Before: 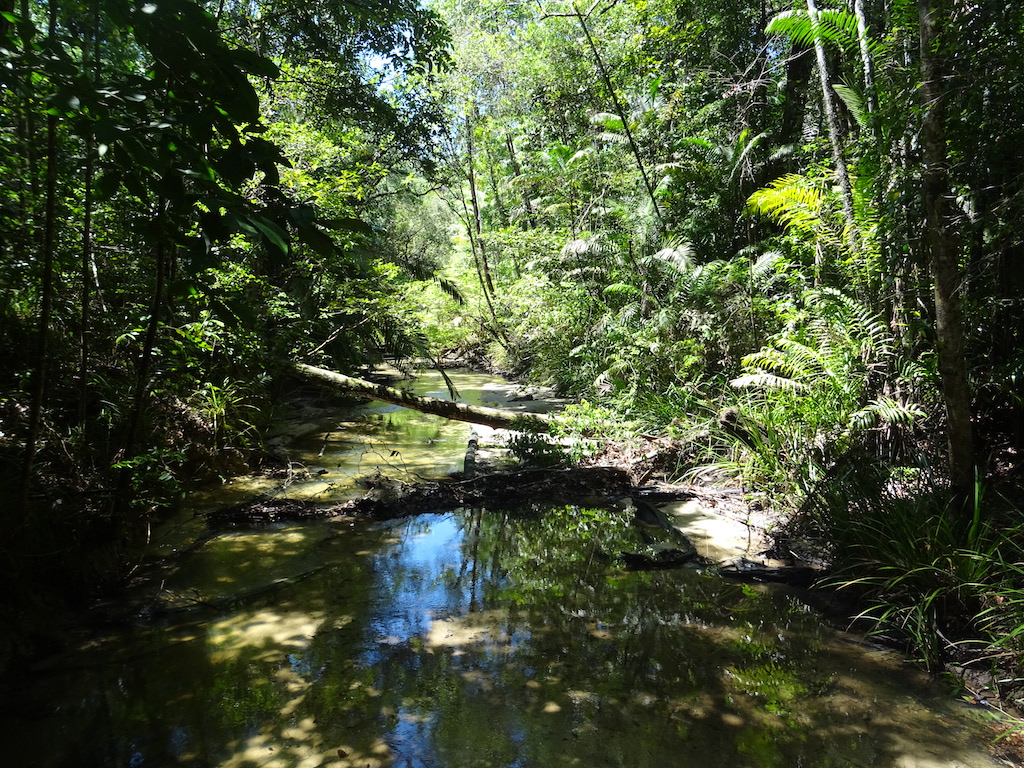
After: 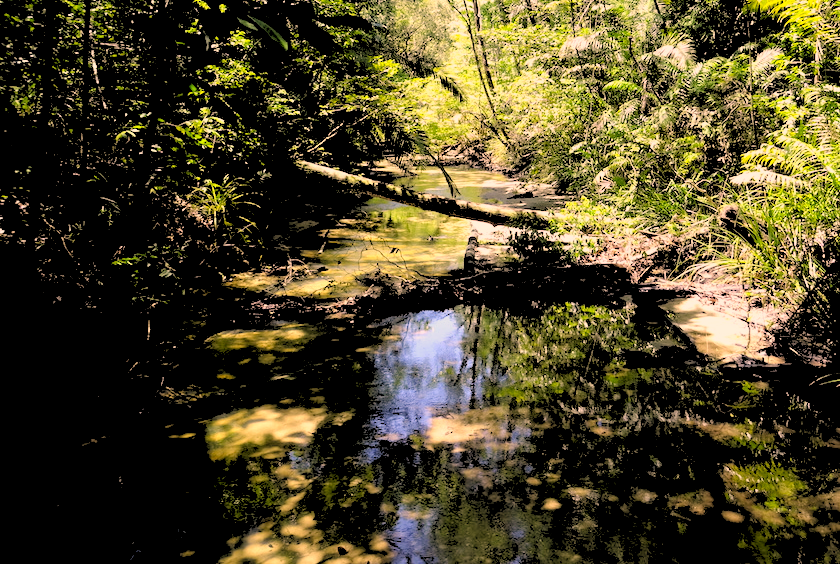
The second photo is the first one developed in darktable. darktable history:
color correction: highlights a* 21.16, highlights b* 19.61
rgb levels: levels [[0.027, 0.429, 0.996], [0, 0.5, 1], [0, 0.5, 1]]
crop: top 26.531%, right 17.959%
